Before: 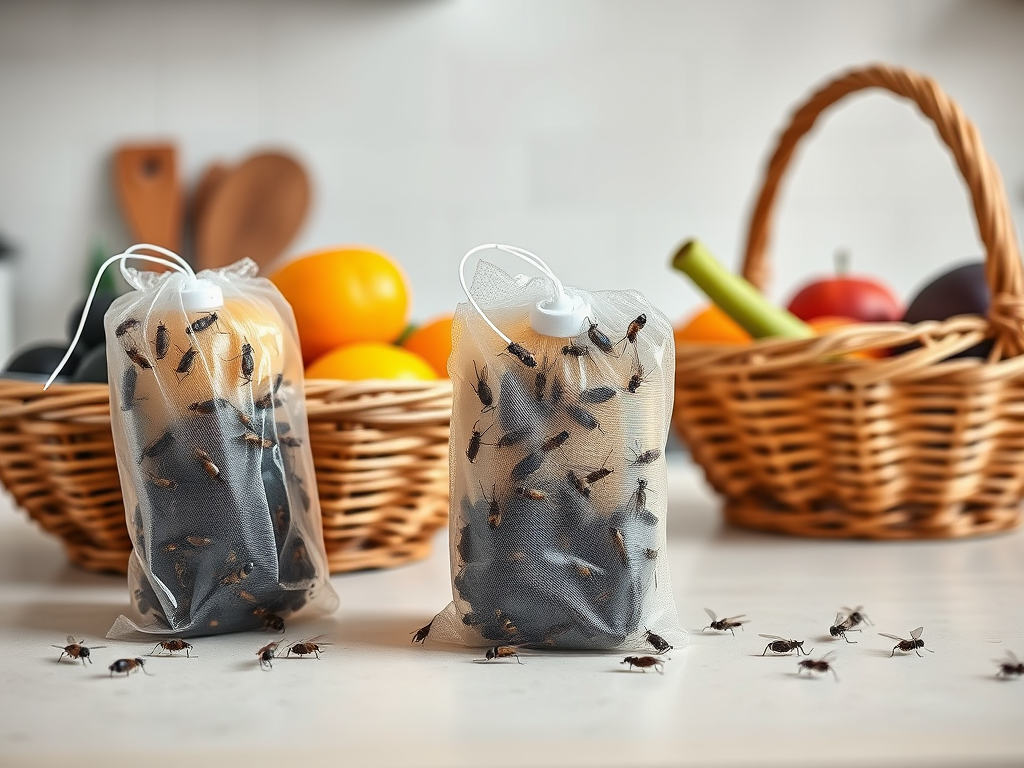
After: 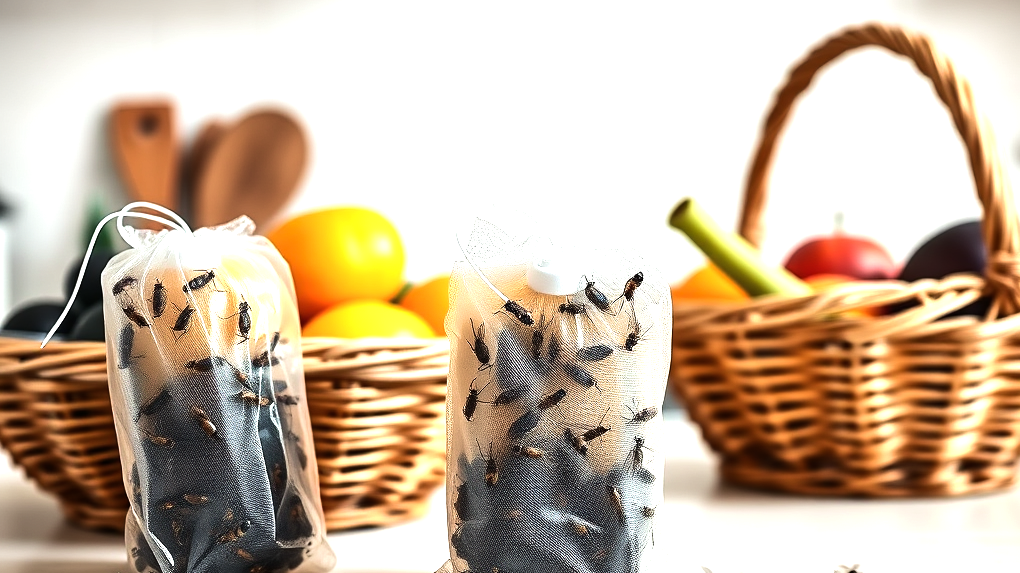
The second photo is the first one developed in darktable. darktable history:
crop: left 0.387%, top 5.469%, bottom 19.809%
tone equalizer: -8 EV -1.08 EV, -7 EV -1.01 EV, -6 EV -0.867 EV, -5 EV -0.578 EV, -3 EV 0.578 EV, -2 EV 0.867 EV, -1 EV 1.01 EV, +0 EV 1.08 EV, edges refinement/feathering 500, mask exposure compensation -1.57 EV, preserve details no
velvia: on, module defaults
